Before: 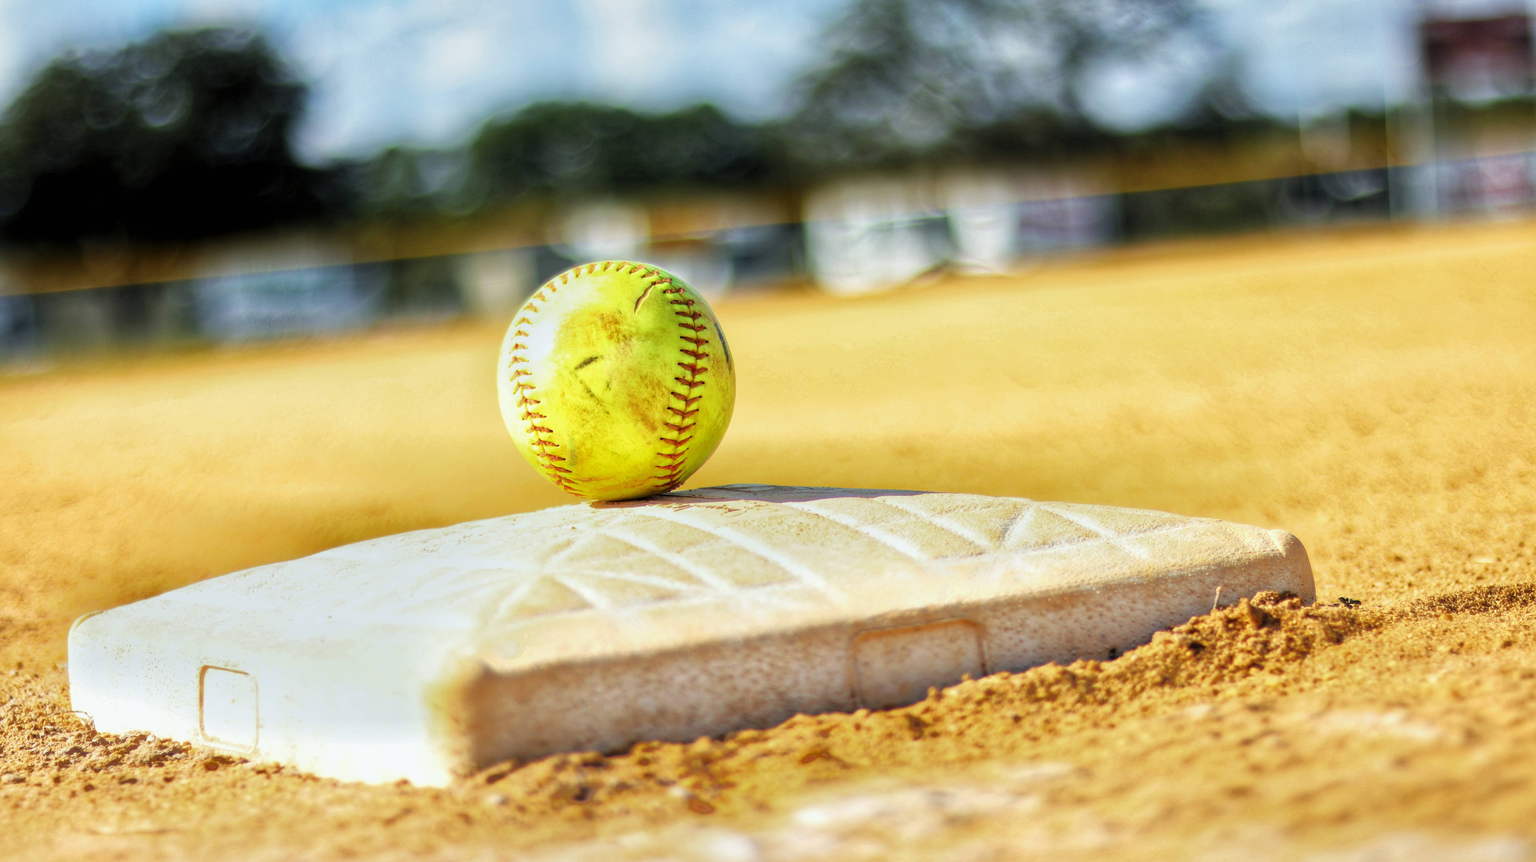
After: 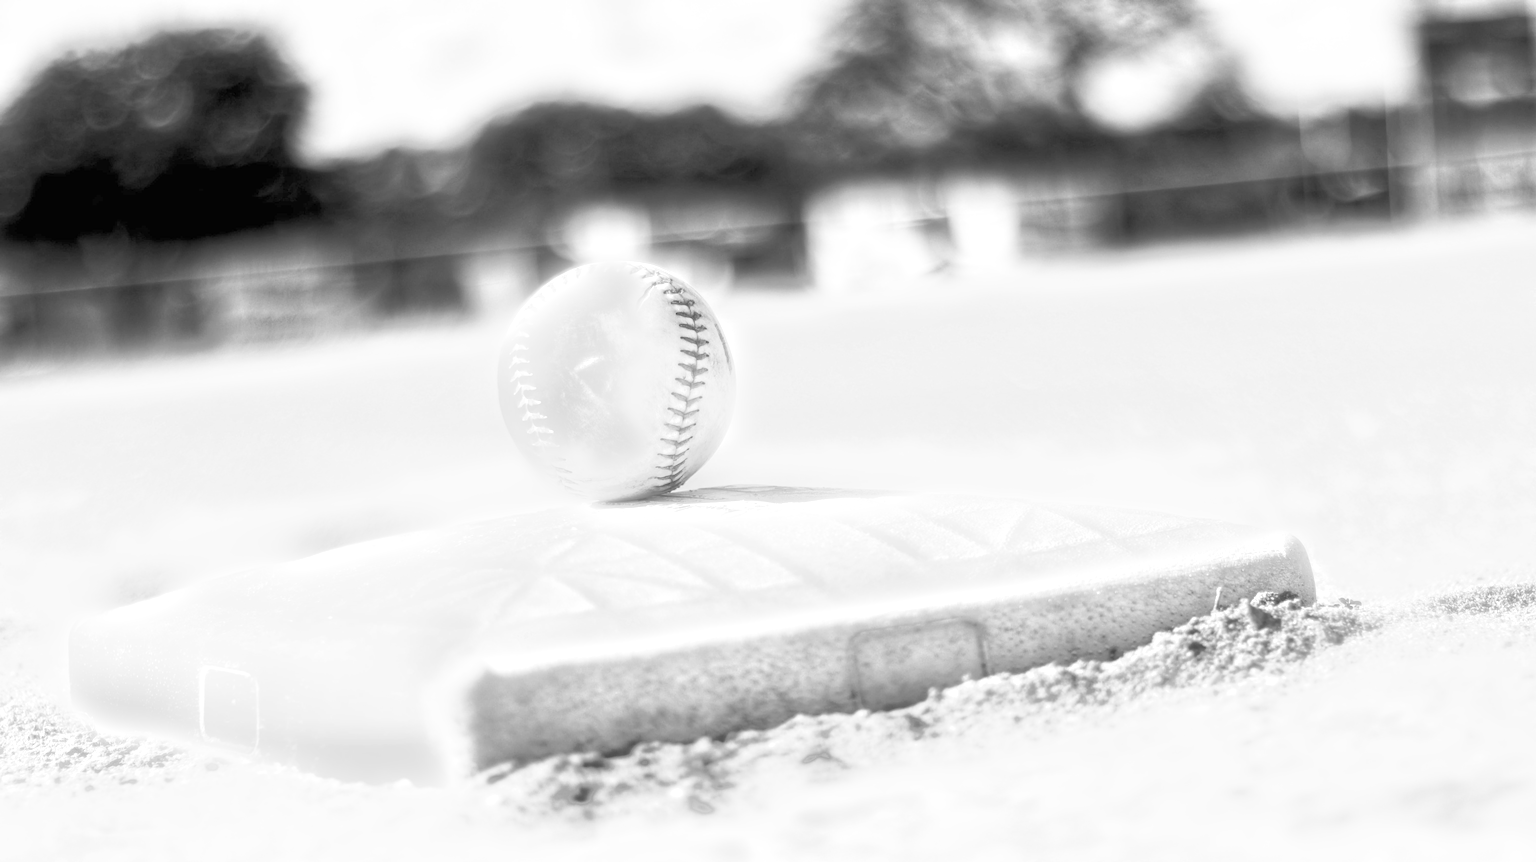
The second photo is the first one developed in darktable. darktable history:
monochrome: on, module defaults
white balance: red 1.188, blue 1.11
local contrast: mode bilateral grid, contrast 15, coarseness 36, detail 105%, midtone range 0.2
rgb curve: curves: ch0 [(0, 0) (0.072, 0.166) (0.217, 0.293) (0.414, 0.42) (1, 1)], compensate middle gray true, preserve colors basic power
shadows and highlights: shadows 0, highlights 40
exposure: exposure 0.556 EV, compensate highlight preservation false
bloom: size 15%, threshold 97%, strength 7%
